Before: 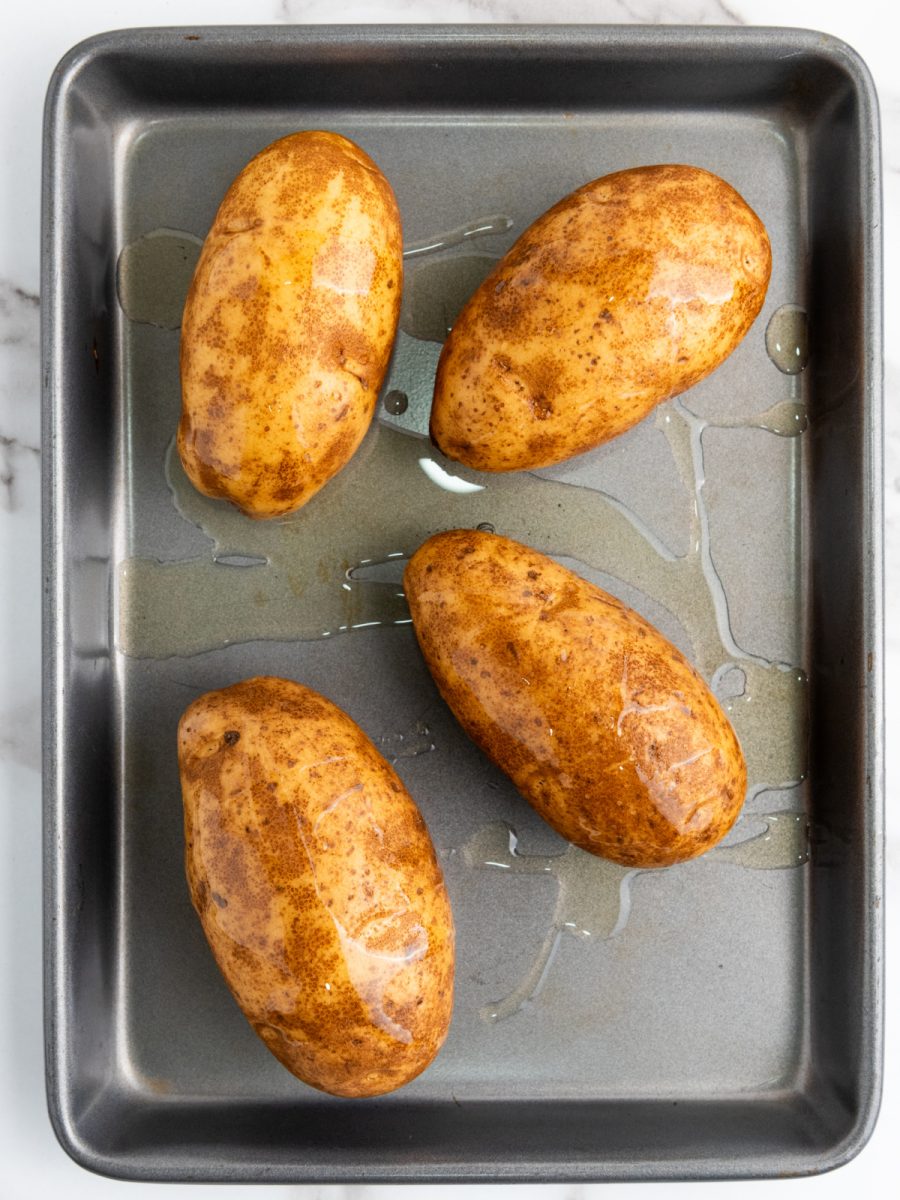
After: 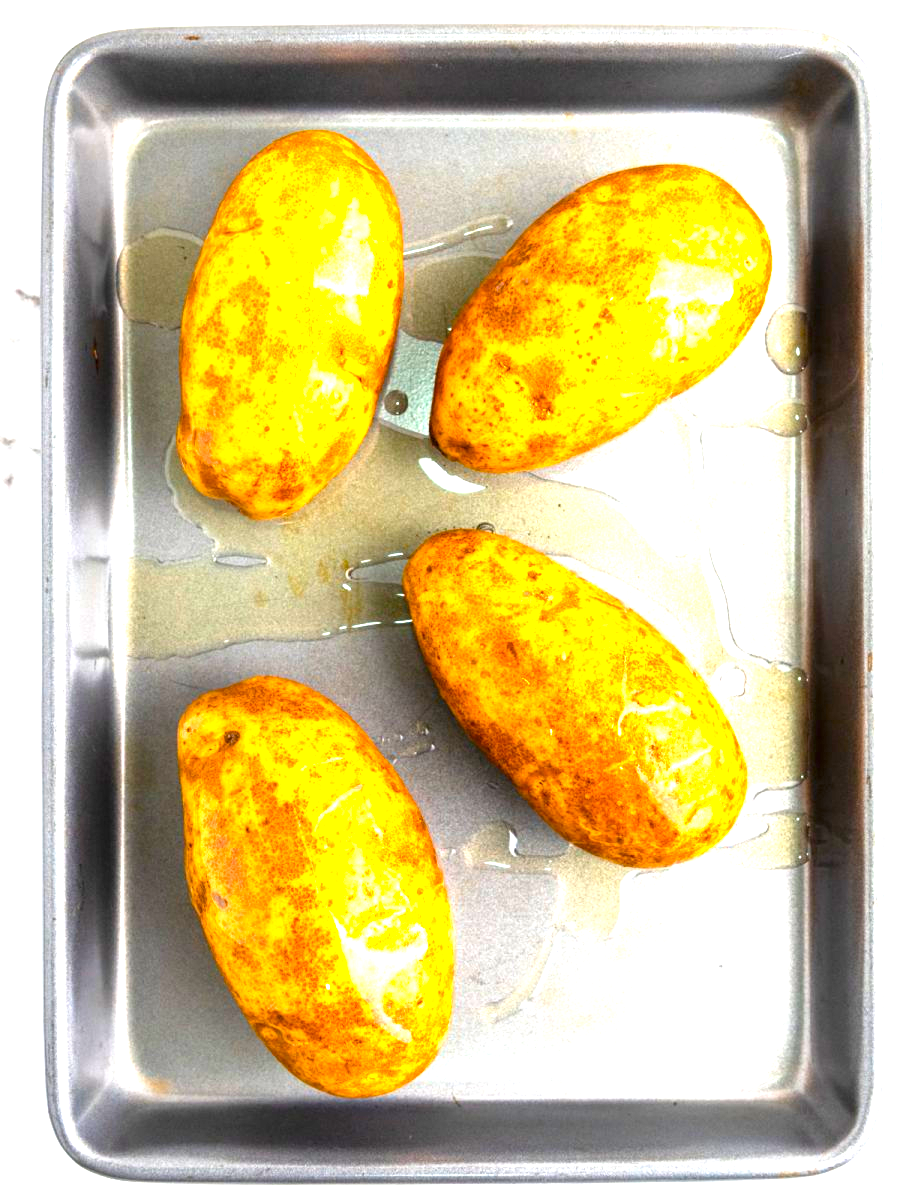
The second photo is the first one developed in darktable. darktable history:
exposure: black level correction 0, exposure 1.741 EV, compensate exposure bias true, compensate highlight preservation false
color balance rgb: linear chroma grading › global chroma 15%, perceptual saturation grading › global saturation 30%
